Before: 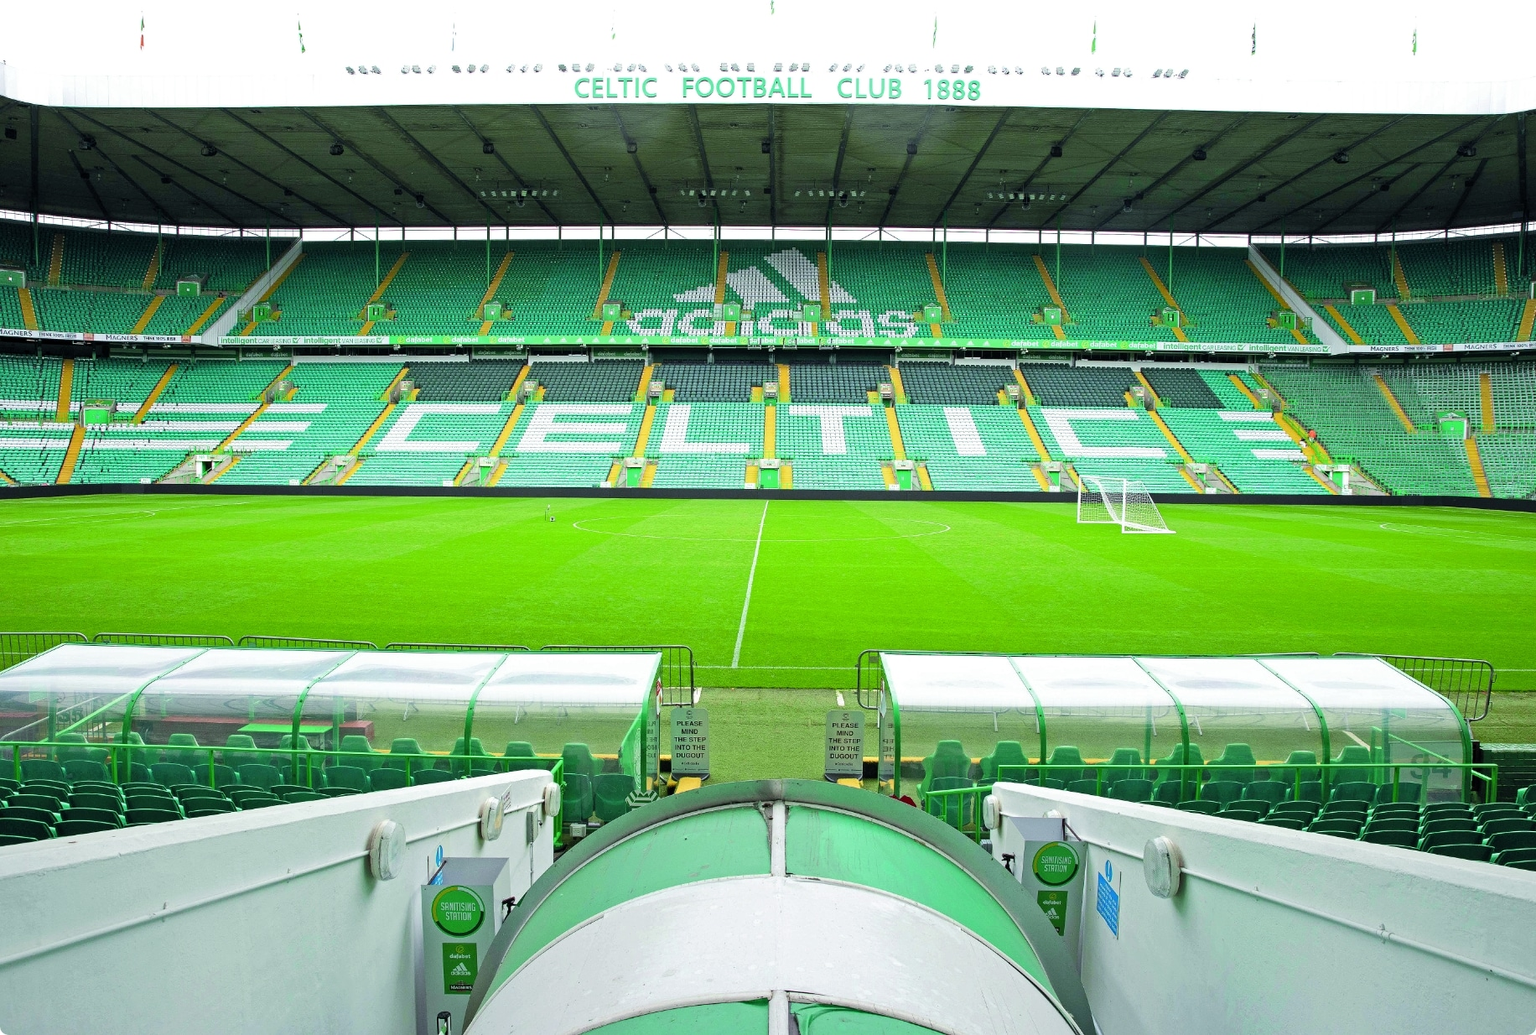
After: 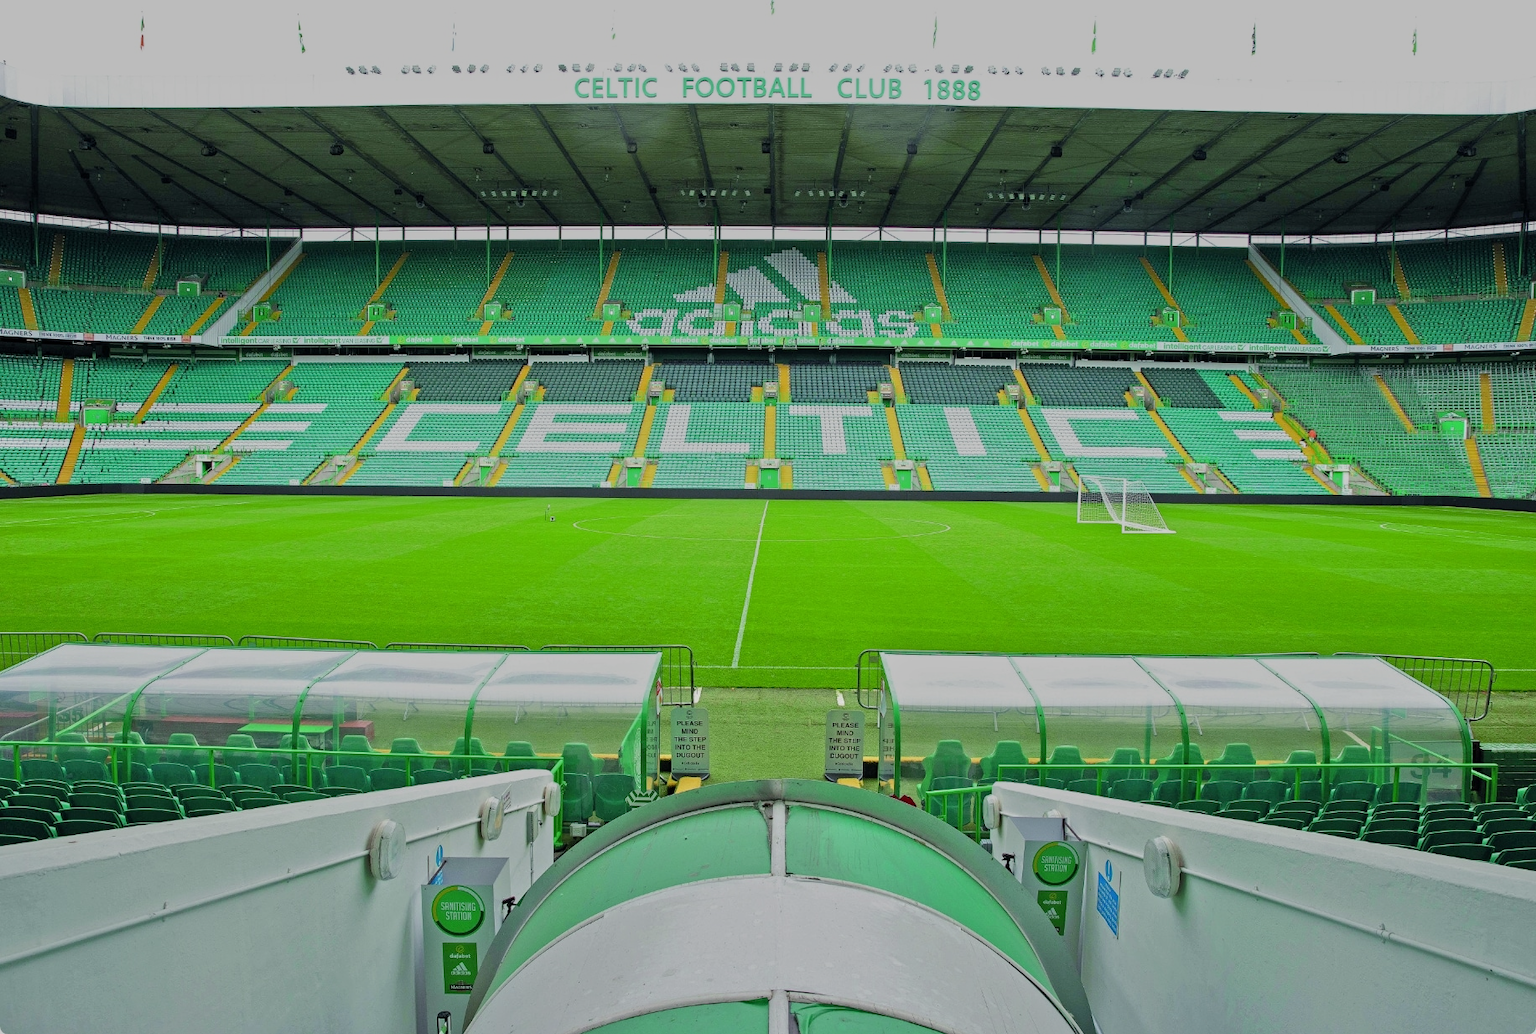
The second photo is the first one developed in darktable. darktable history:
tone equalizer: -8 EV -0.002 EV, -7 EV 0.005 EV, -6 EV -0.008 EV, -5 EV 0.007 EV, -4 EV -0.042 EV, -3 EV -0.233 EV, -2 EV -0.662 EV, -1 EV -0.983 EV, +0 EV -0.969 EV, smoothing diameter 2%, edges refinement/feathering 20, mask exposure compensation -1.57 EV, filter diffusion 5
